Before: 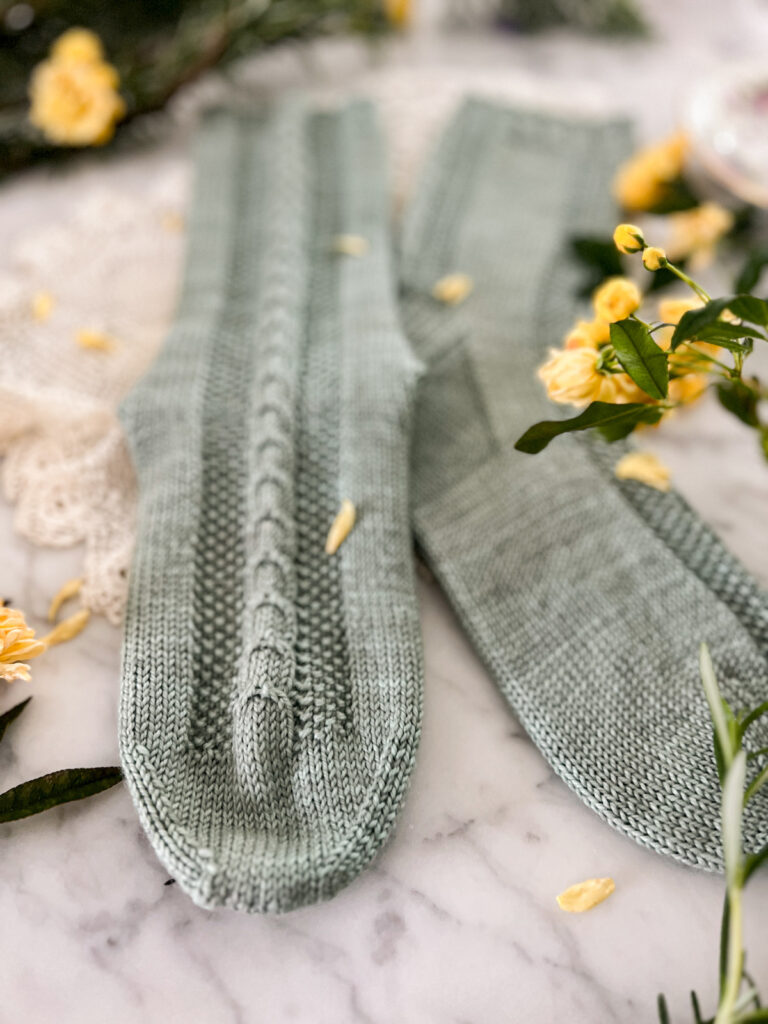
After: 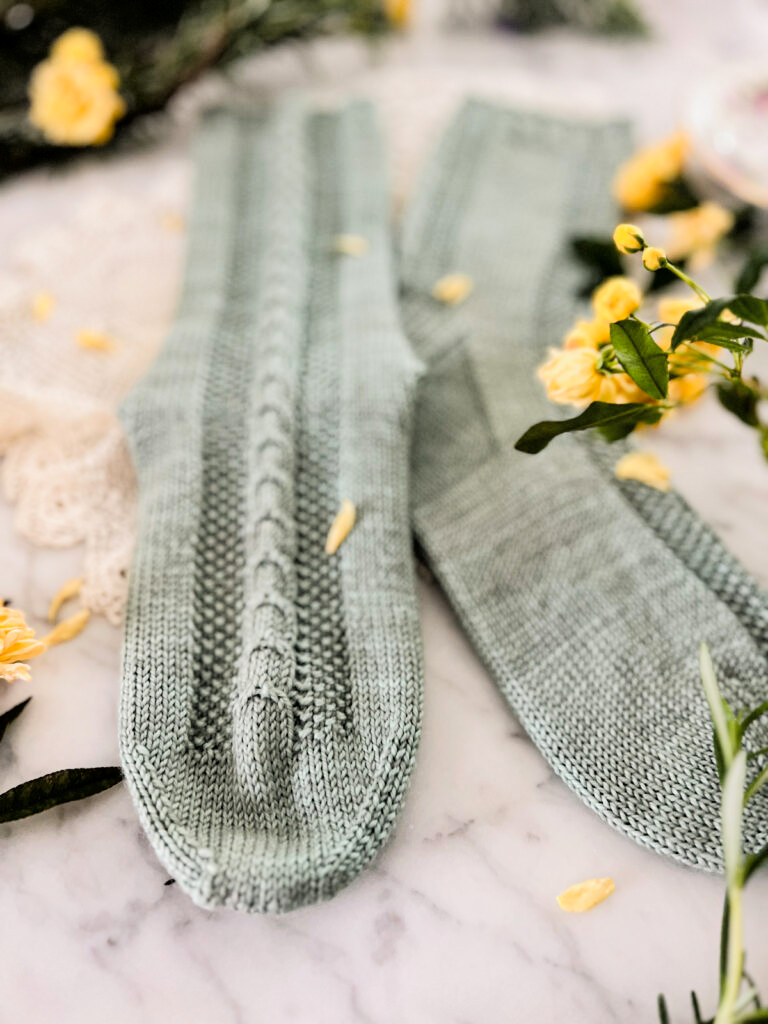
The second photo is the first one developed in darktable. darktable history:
tone curve: curves: ch0 [(0.017, 0) (0.122, 0.046) (0.295, 0.297) (0.449, 0.505) (0.559, 0.629) (0.729, 0.796) (0.879, 0.898) (1, 0.97)]; ch1 [(0, 0) (0.393, 0.4) (0.447, 0.447) (0.485, 0.497) (0.522, 0.503) (0.539, 0.52) (0.606, 0.6) (0.696, 0.679) (1, 1)]; ch2 [(0, 0) (0.369, 0.388) (0.449, 0.431) (0.499, 0.501) (0.516, 0.536) (0.604, 0.599) (0.741, 0.763) (1, 1)], color space Lab, linked channels, preserve colors none
